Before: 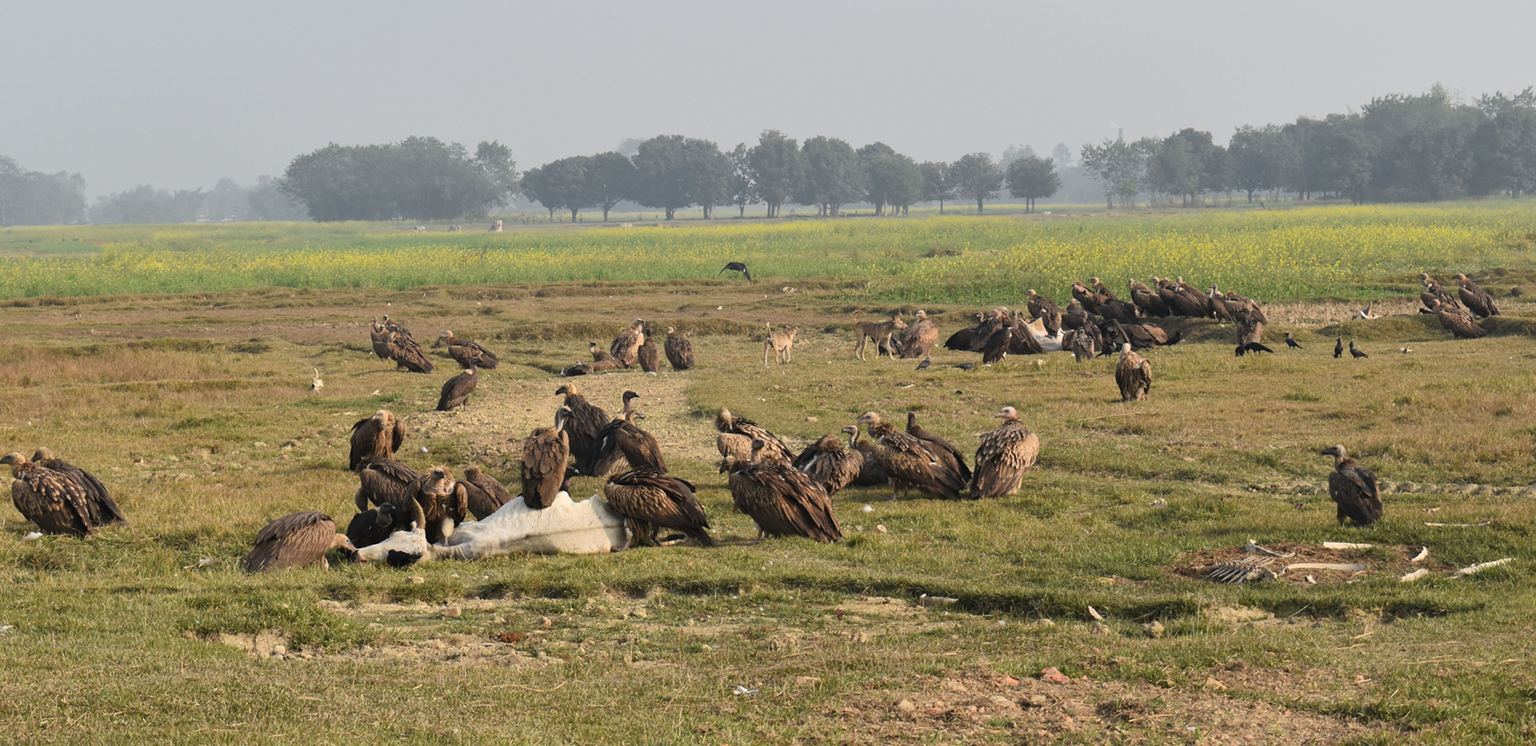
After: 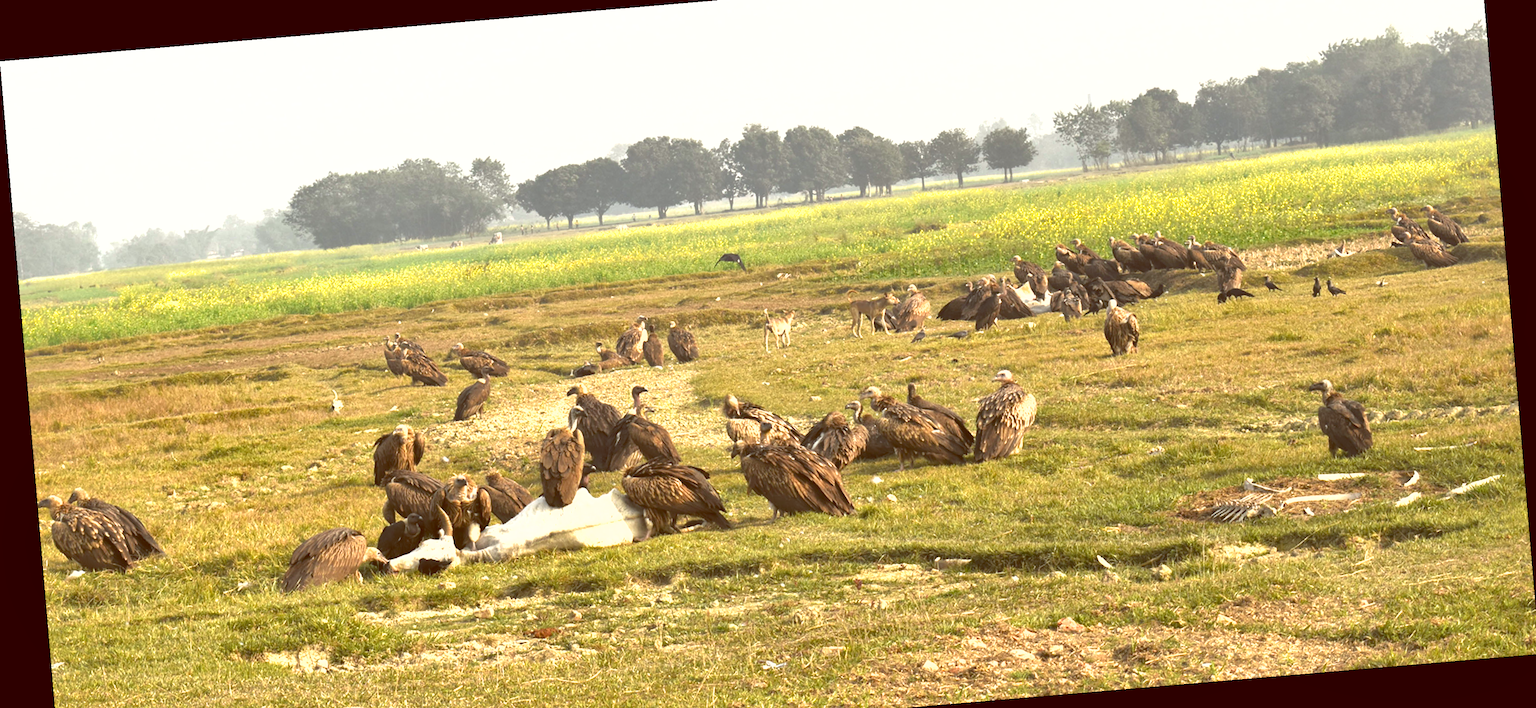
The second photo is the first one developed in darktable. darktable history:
white balance: red 1.009, blue 1.027
rotate and perspective: rotation -4.86°, automatic cropping off
crop: top 7.625%, bottom 8.027%
shadows and highlights: on, module defaults
exposure: exposure 1.223 EV, compensate highlight preservation false
color balance: lift [1.001, 1.007, 1, 0.993], gamma [1.023, 1.026, 1.01, 0.974], gain [0.964, 1.059, 1.073, 0.927]
